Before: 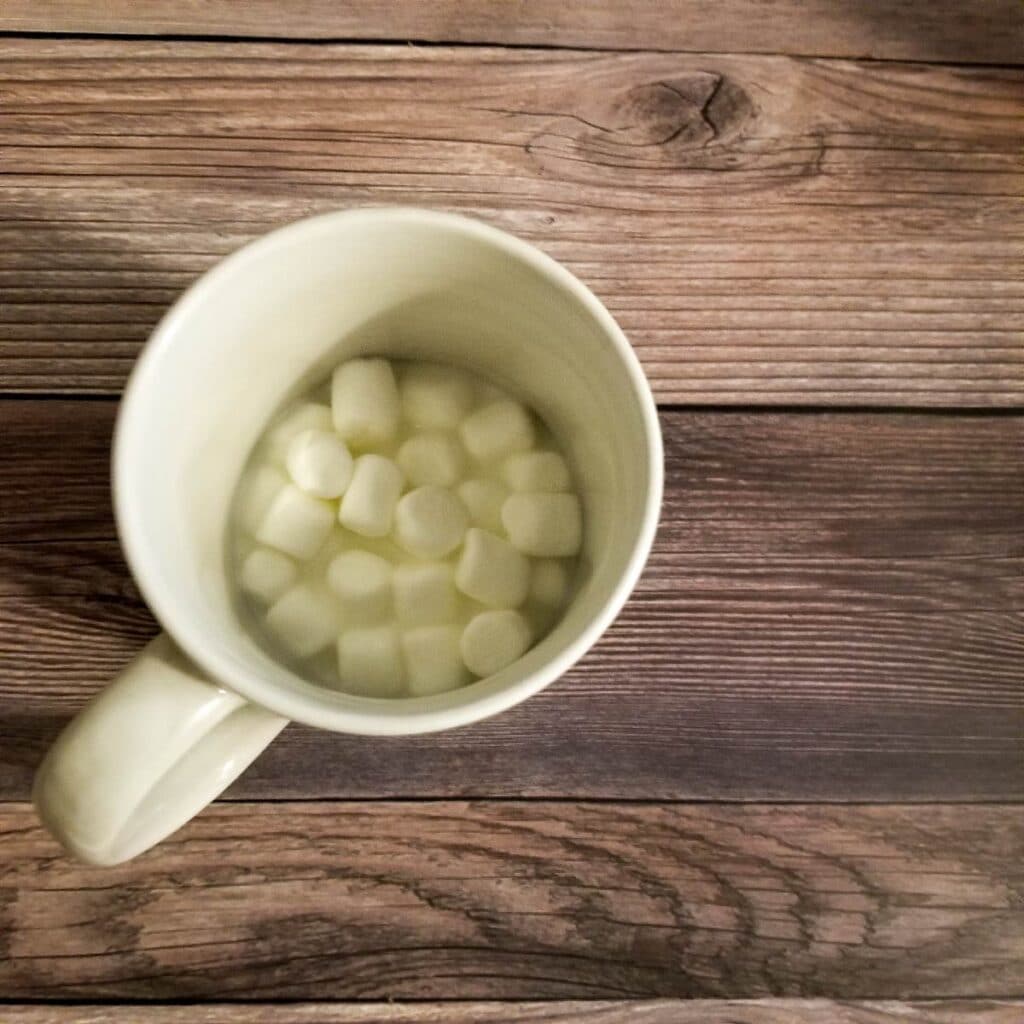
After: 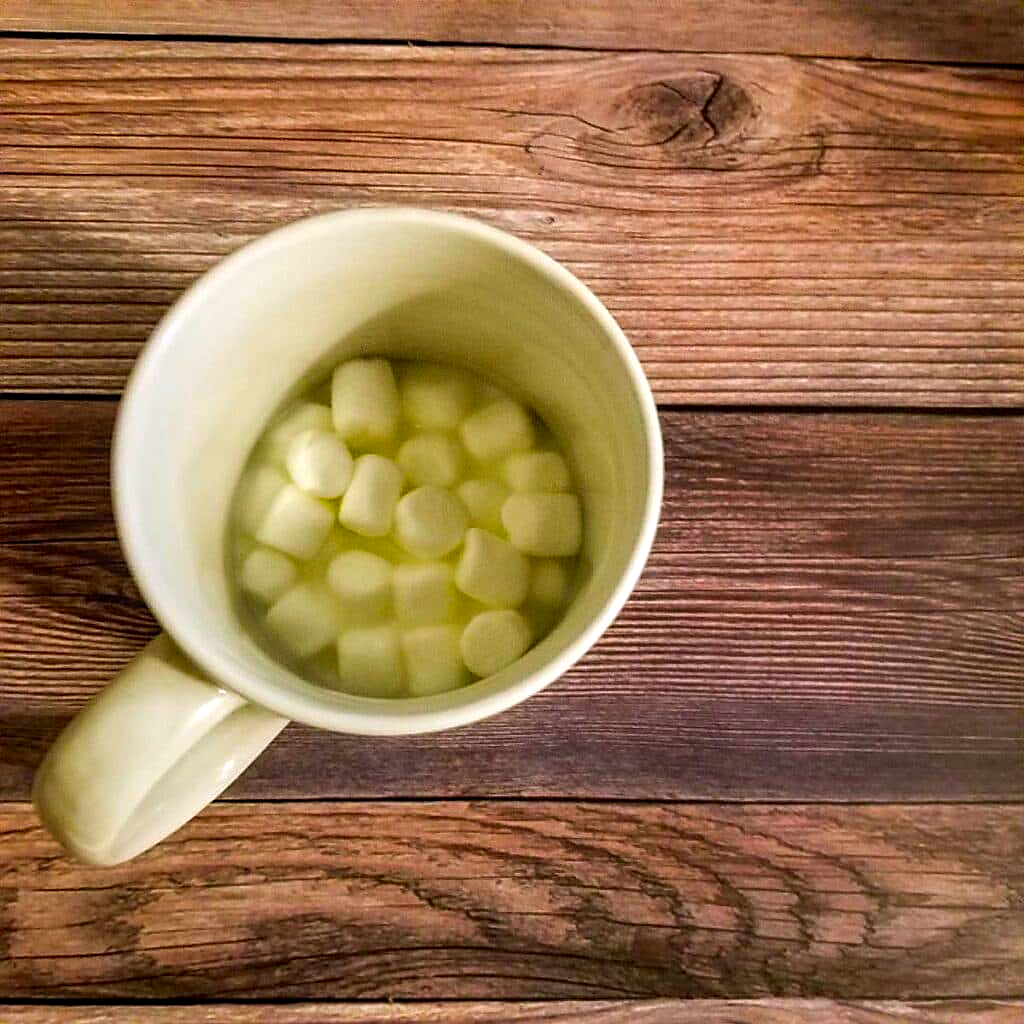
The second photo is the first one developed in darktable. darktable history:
color correction: saturation 1.8
white balance: red 1.004, blue 1.024
shadows and highlights: highlights color adjustment 0%, soften with gaussian
local contrast: on, module defaults
sharpen: radius 1.4, amount 1.25, threshold 0.7
